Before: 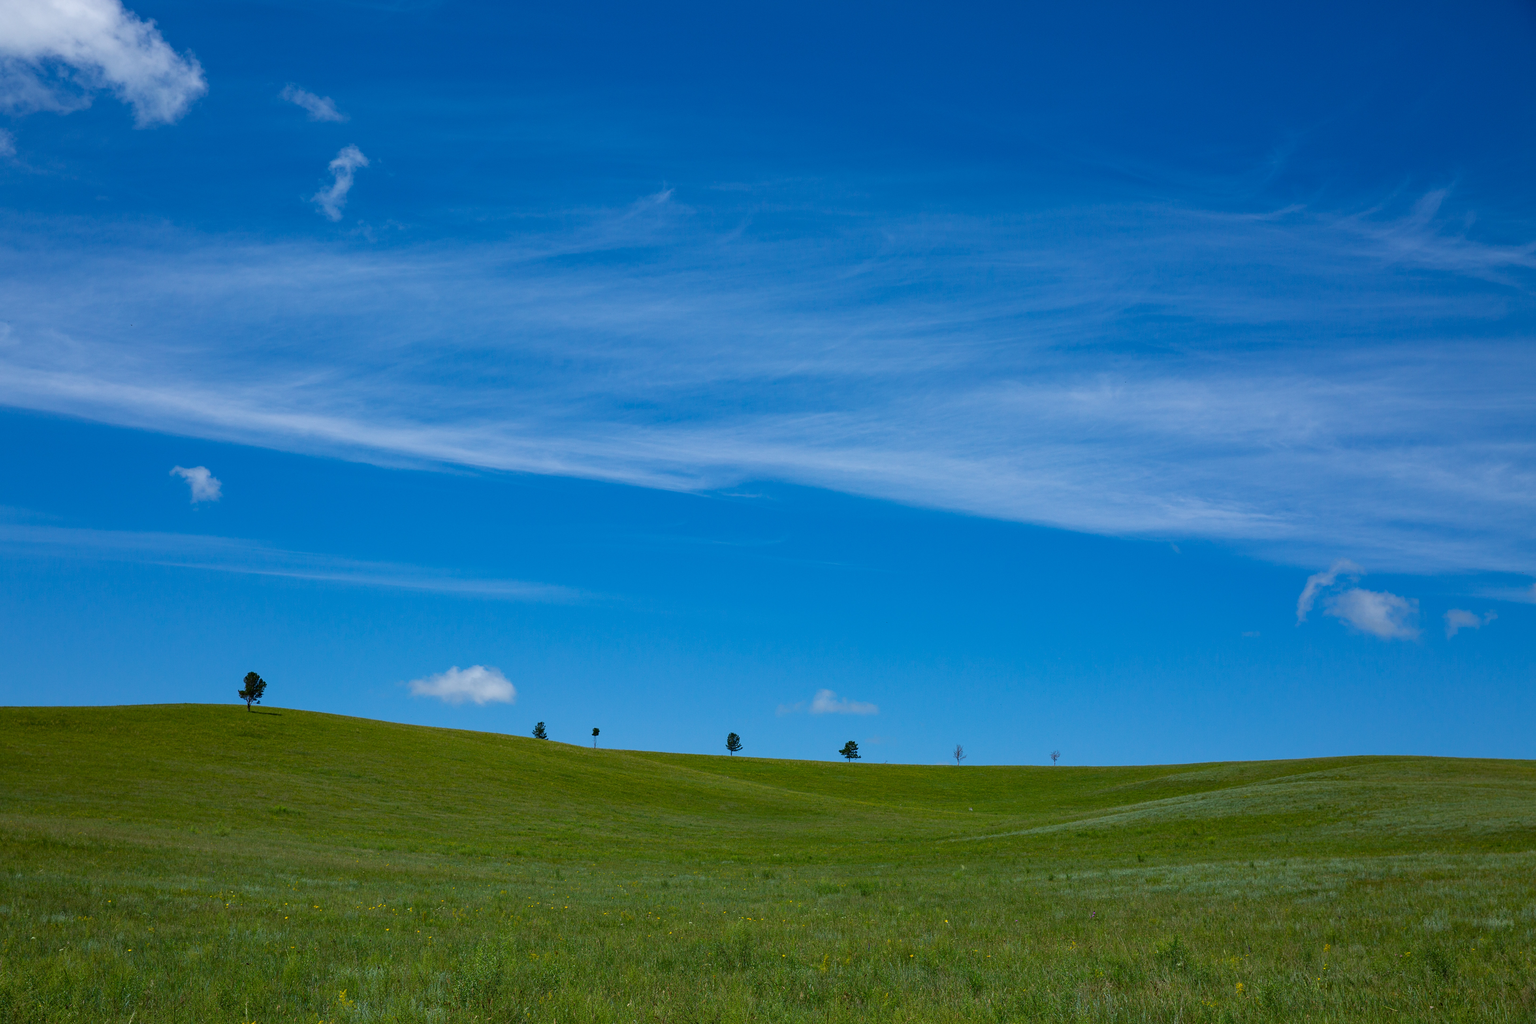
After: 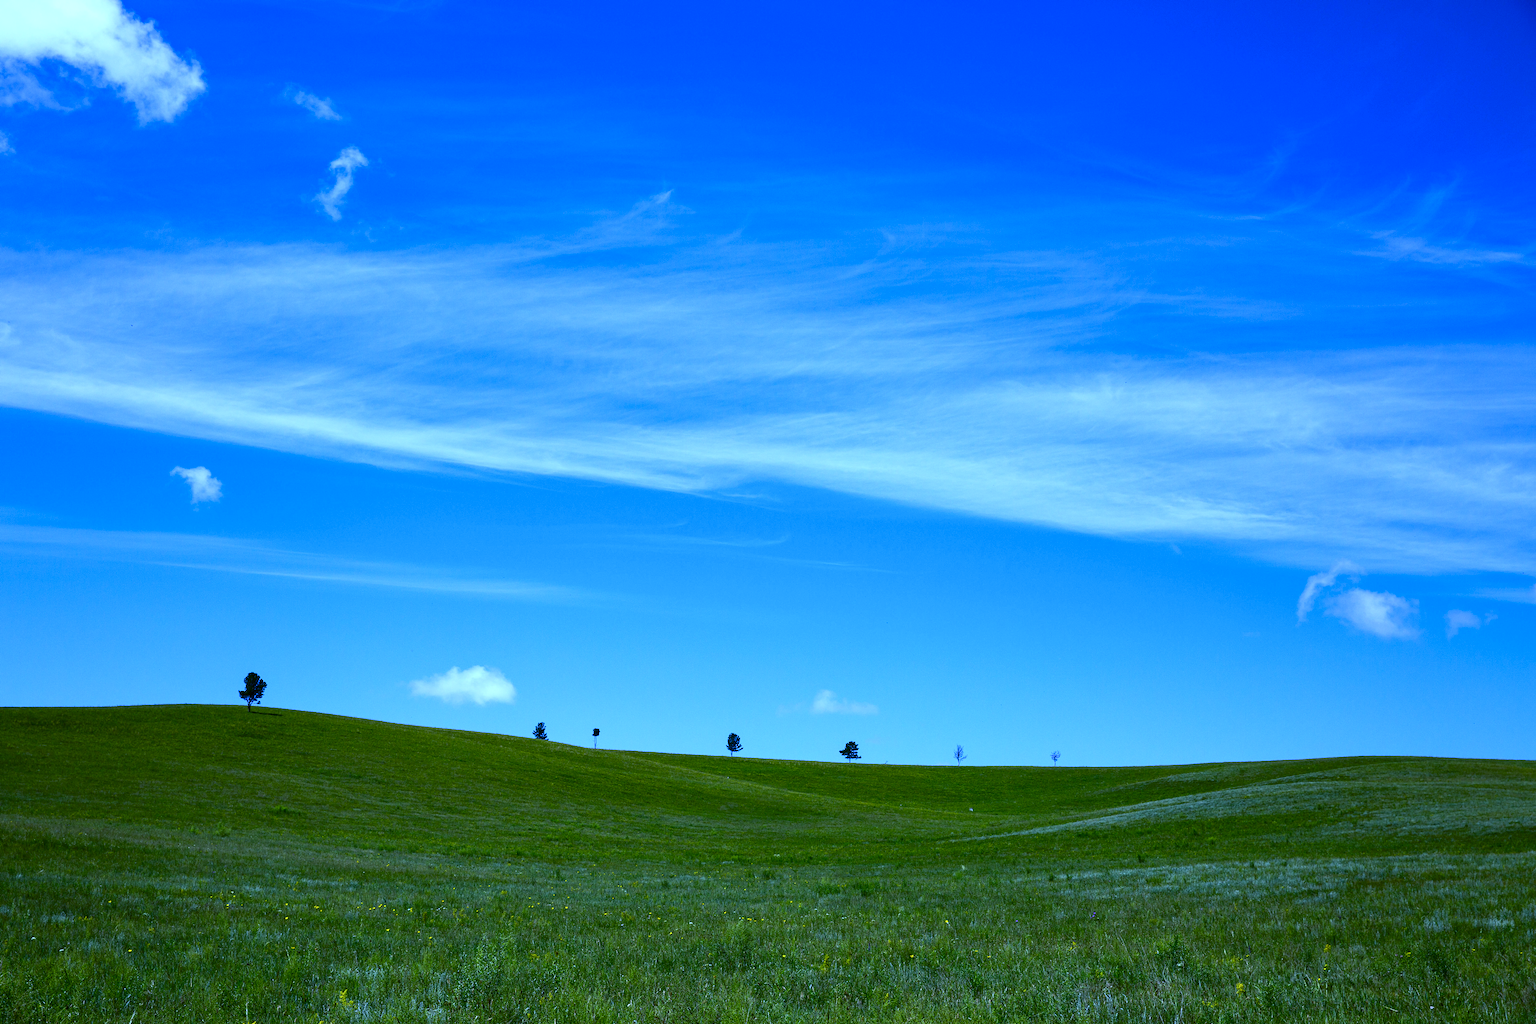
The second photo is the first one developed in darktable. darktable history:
levels: levels [0, 0.43, 0.859]
white balance: red 0.766, blue 1.537
contrast brightness saturation: contrast 0.28
